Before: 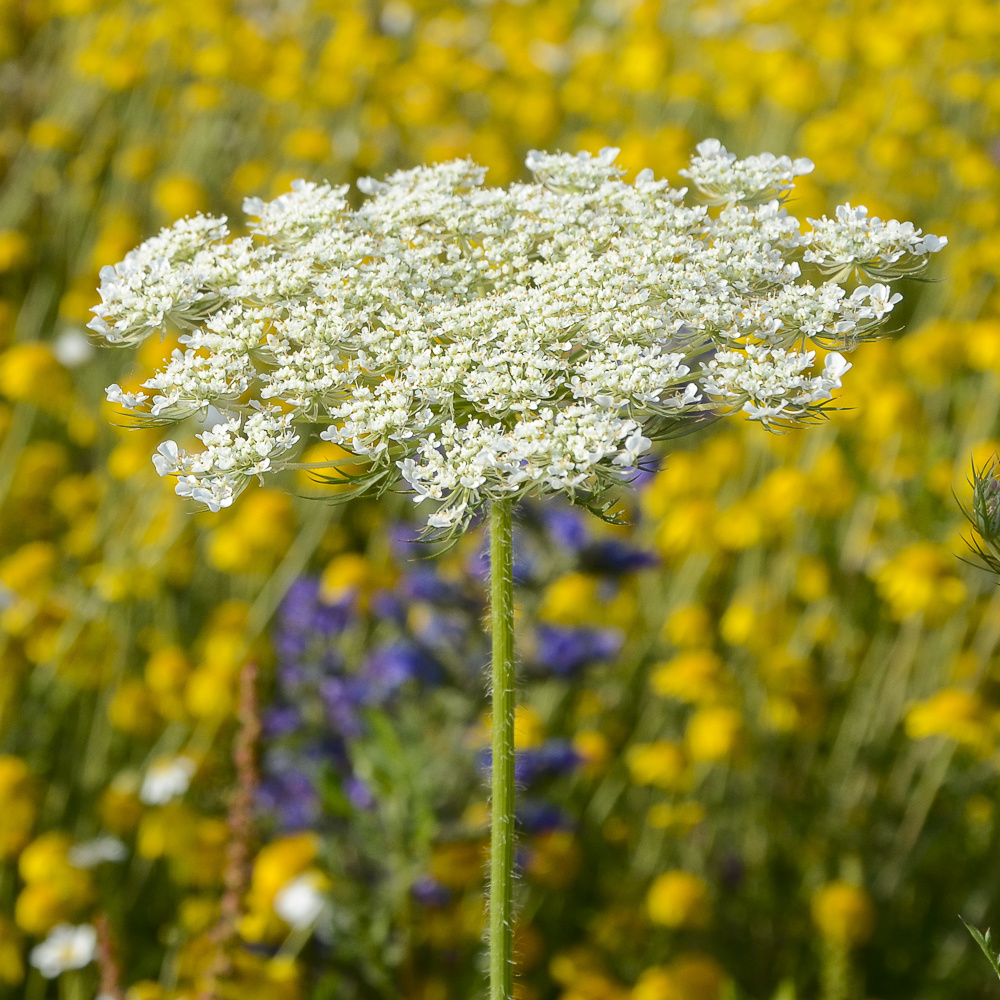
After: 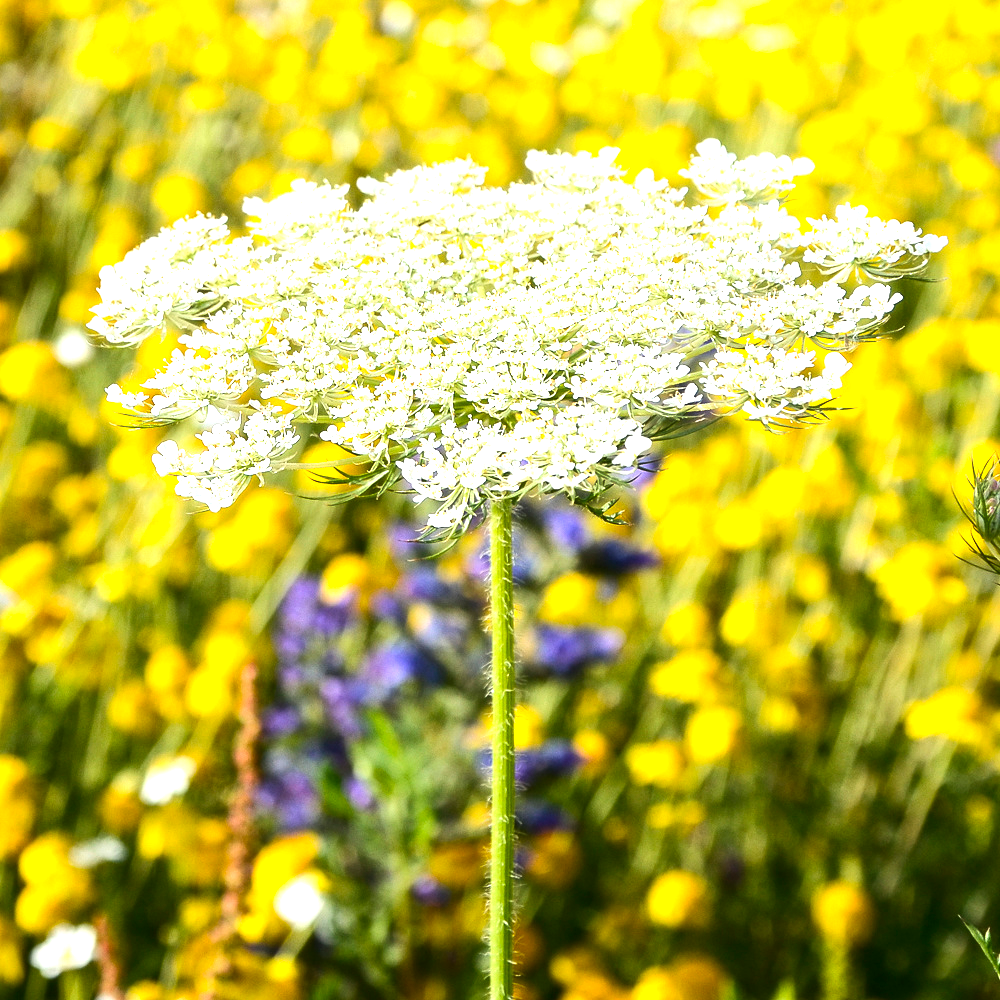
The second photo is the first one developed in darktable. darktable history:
exposure: black level correction 0, exposure 0.702 EV, compensate highlight preservation false
tone equalizer: -8 EV -0.737 EV, -7 EV -0.672 EV, -6 EV -0.625 EV, -5 EV -0.411 EV, -3 EV 0.374 EV, -2 EV 0.6 EV, -1 EV 0.674 EV, +0 EV 0.754 EV, edges refinement/feathering 500, mask exposure compensation -1.57 EV, preserve details no
